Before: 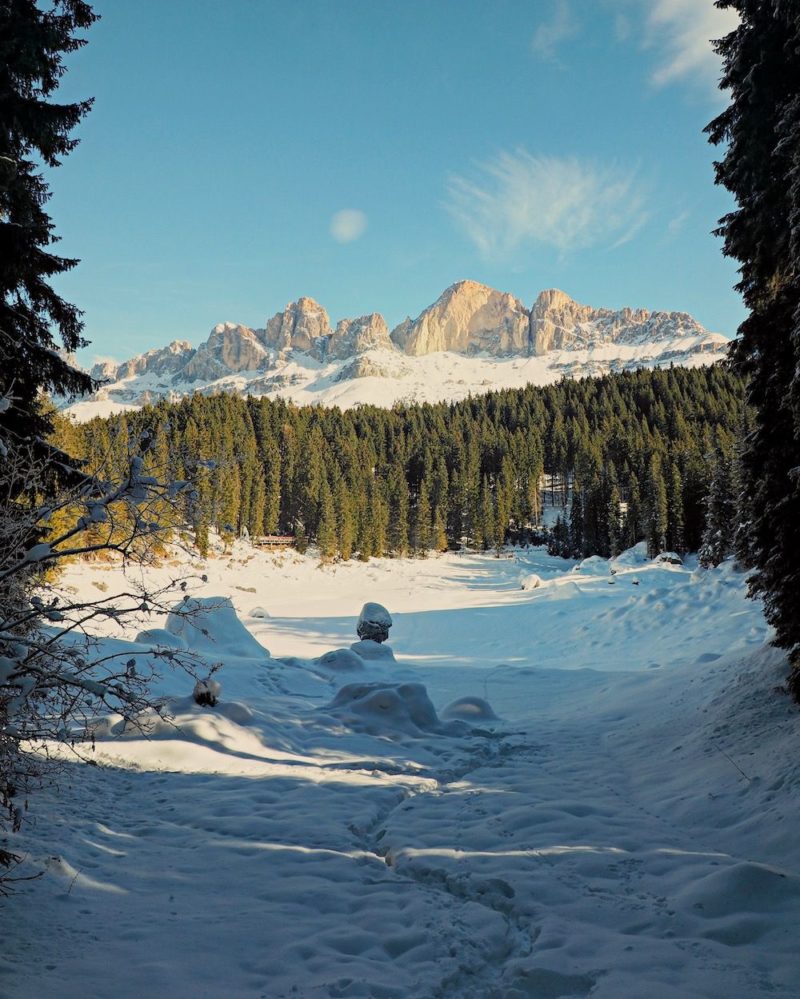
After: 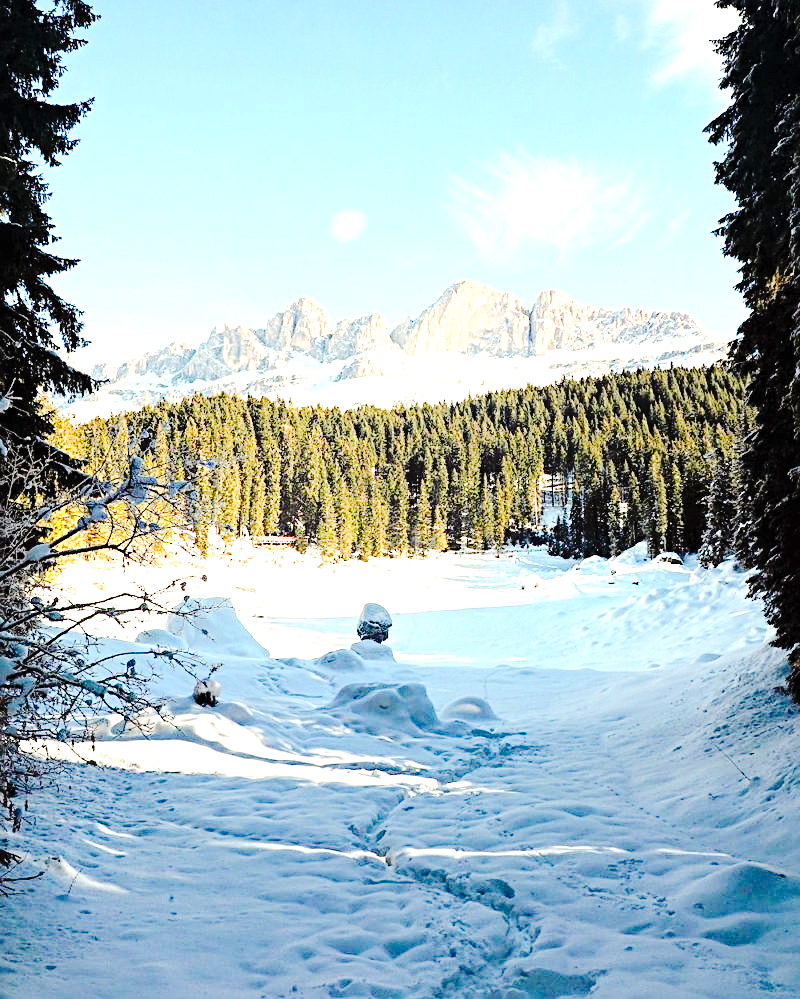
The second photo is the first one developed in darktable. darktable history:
exposure: black level correction 0, exposure 1.5 EV, compensate exposure bias true, compensate highlight preservation false
tone equalizer: on, module defaults
sharpen: on, module defaults
tone curve: curves: ch0 [(0, 0) (0.003, 0.003) (0.011, 0.009) (0.025, 0.018) (0.044, 0.027) (0.069, 0.034) (0.1, 0.043) (0.136, 0.056) (0.177, 0.084) (0.224, 0.138) (0.277, 0.203) (0.335, 0.329) (0.399, 0.451) (0.468, 0.572) (0.543, 0.671) (0.623, 0.754) (0.709, 0.821) (0.801, 0.88) (0.898, 0.938) (1, 1)], preserve colors none
